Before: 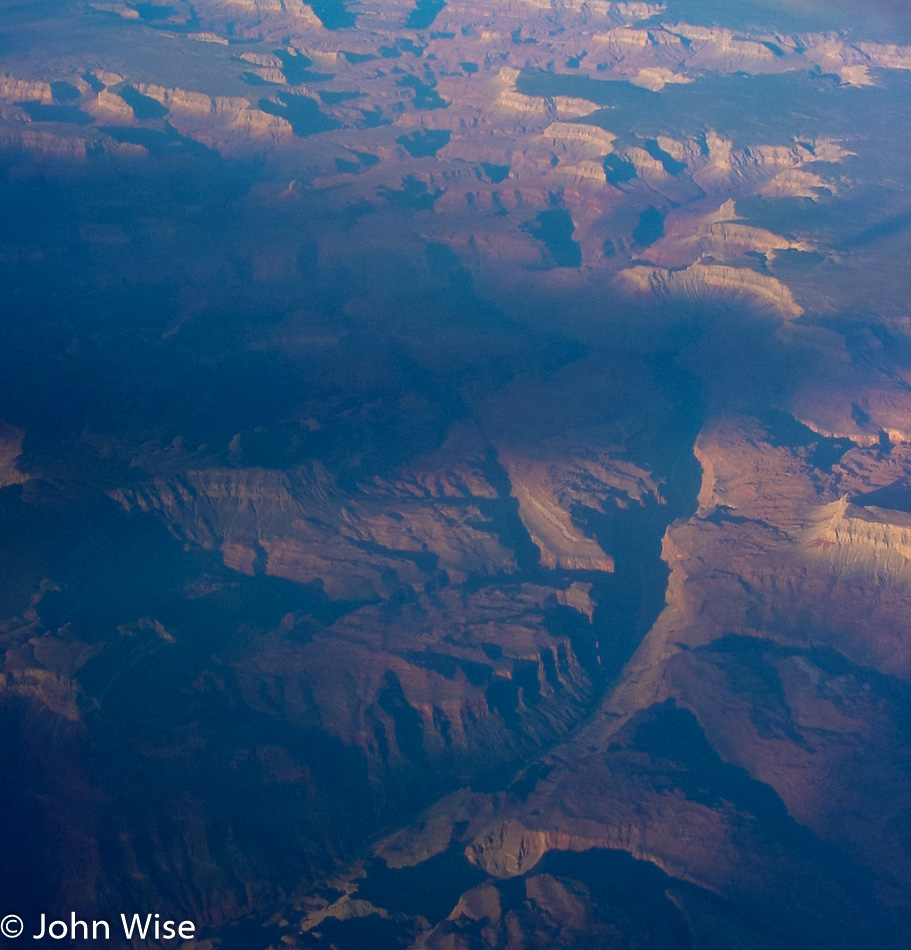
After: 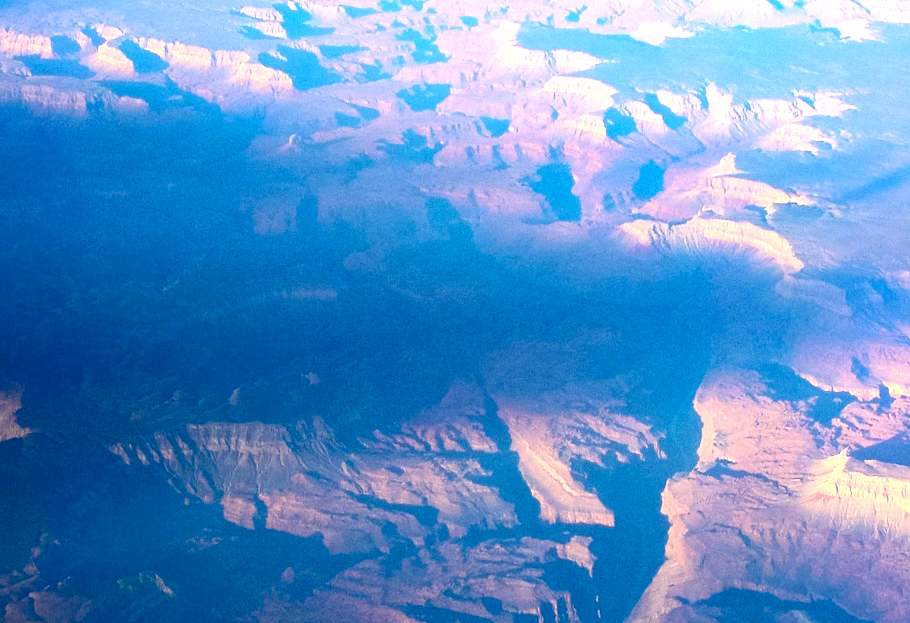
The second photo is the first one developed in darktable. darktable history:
exposure: black level correction 0, exposure 1.7 EV, compensate exposure bias true, compensate highlight preservation false
contrast brightness saturation: contrast 0.2, brightness -0.11, saturation 0.1
crop and rotate: top 4.848%, bottom 29.503%
